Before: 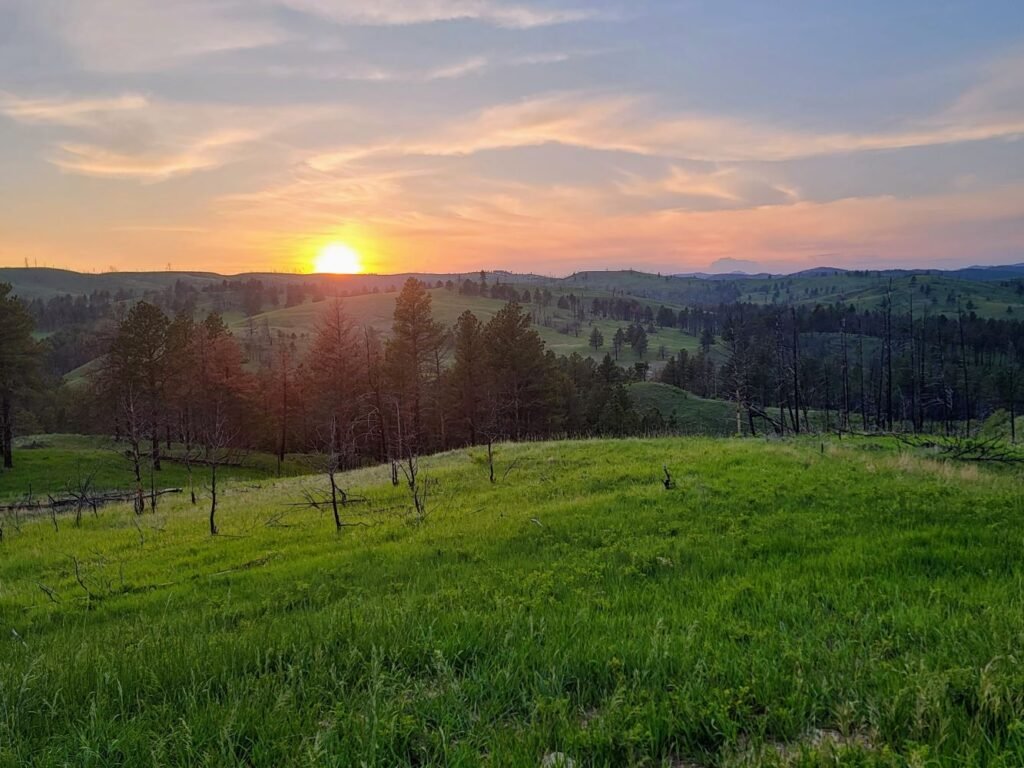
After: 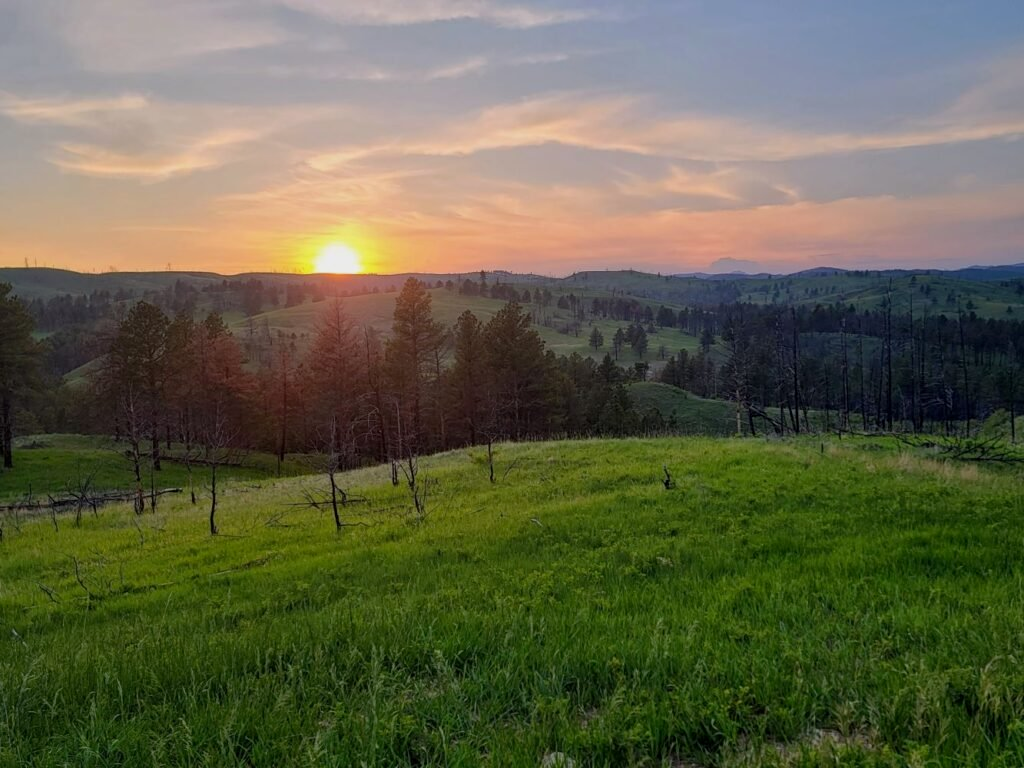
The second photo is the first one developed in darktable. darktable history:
exposure: black level correction 0.002, exposure -0.205 EV, compensate highlight preservation false
